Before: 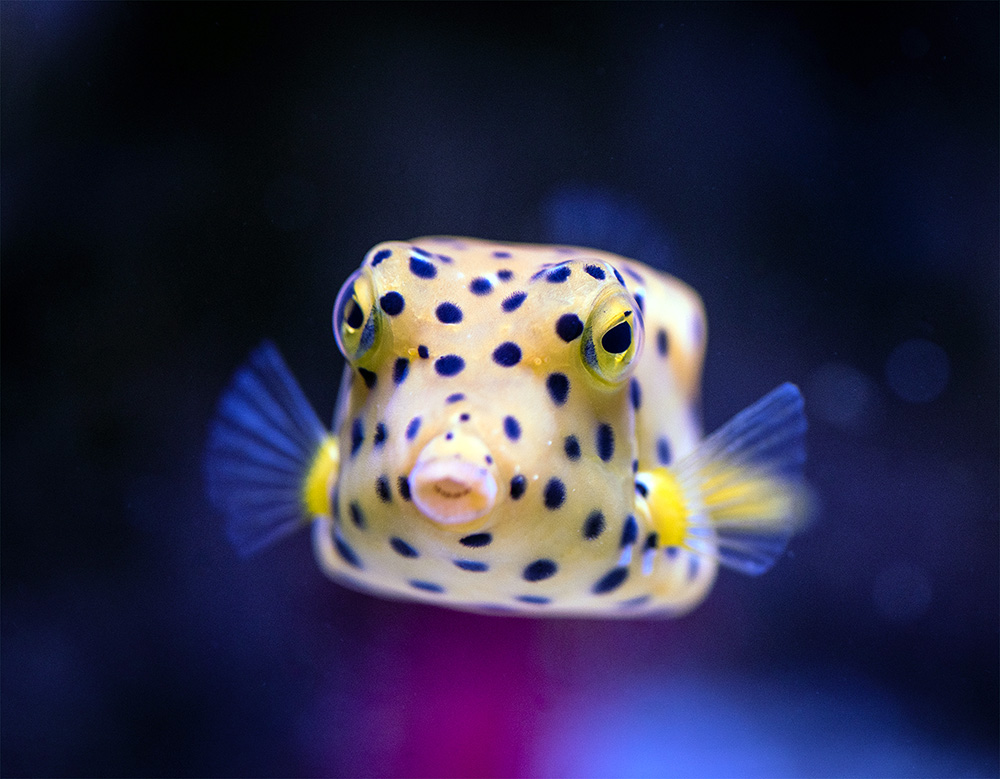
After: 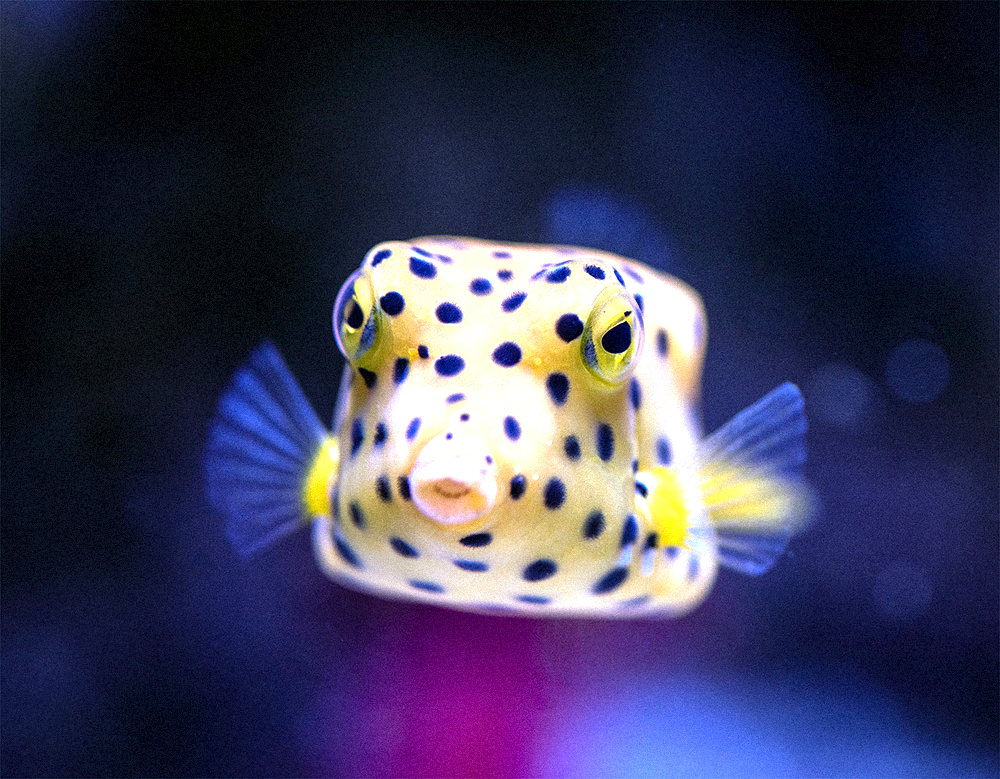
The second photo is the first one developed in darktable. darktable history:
exposure: exposure 0.661 EV, compensate highlight preservation false
grain: mid-tones bias 0%
local contrast: mode bilateral grid, contrast 20, coarseness 50, detail 120%, midtone range 0.2
